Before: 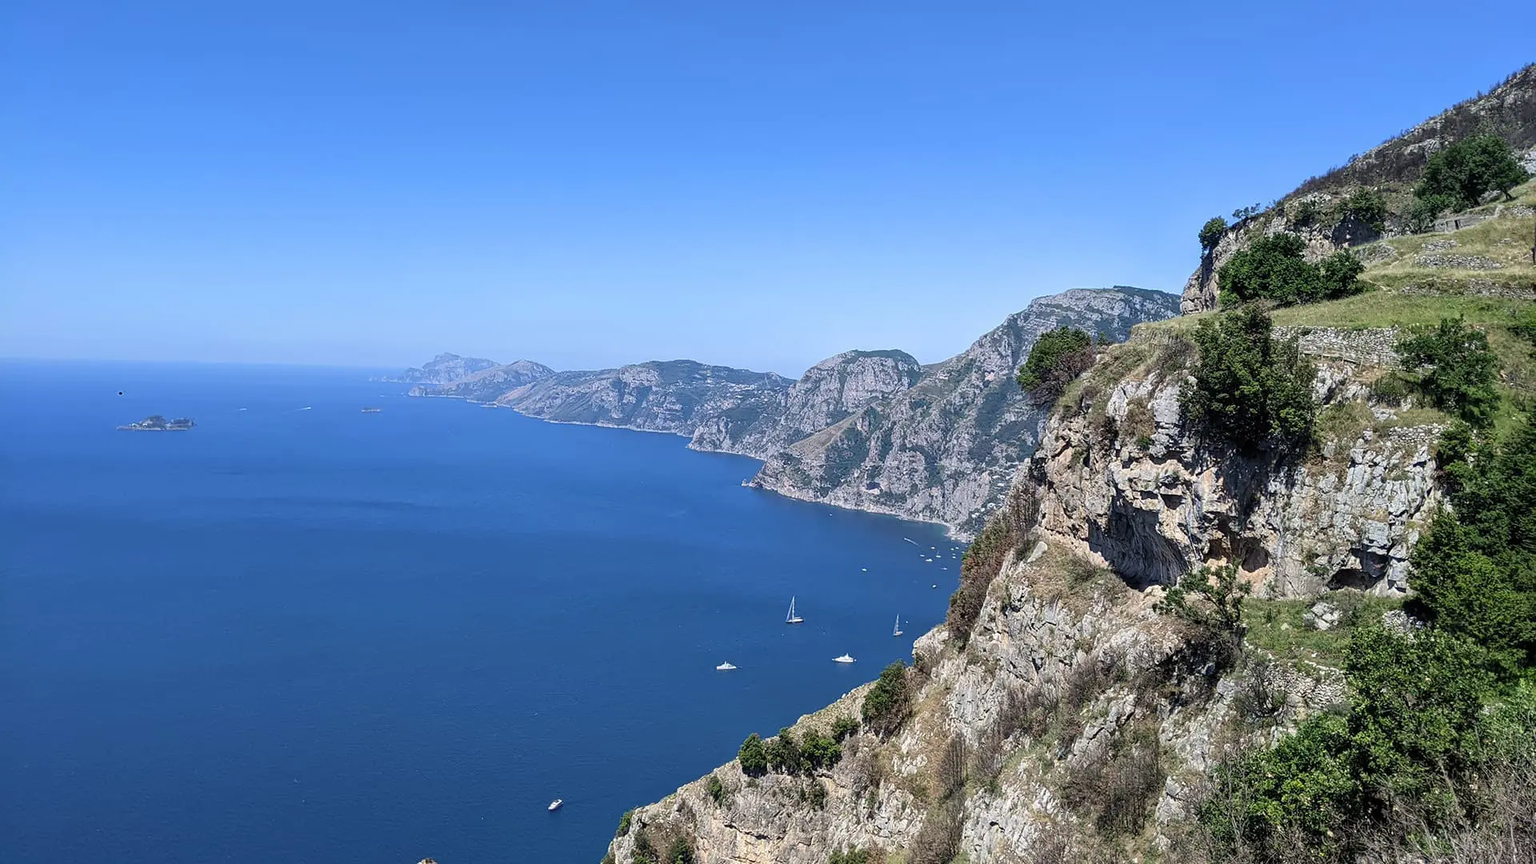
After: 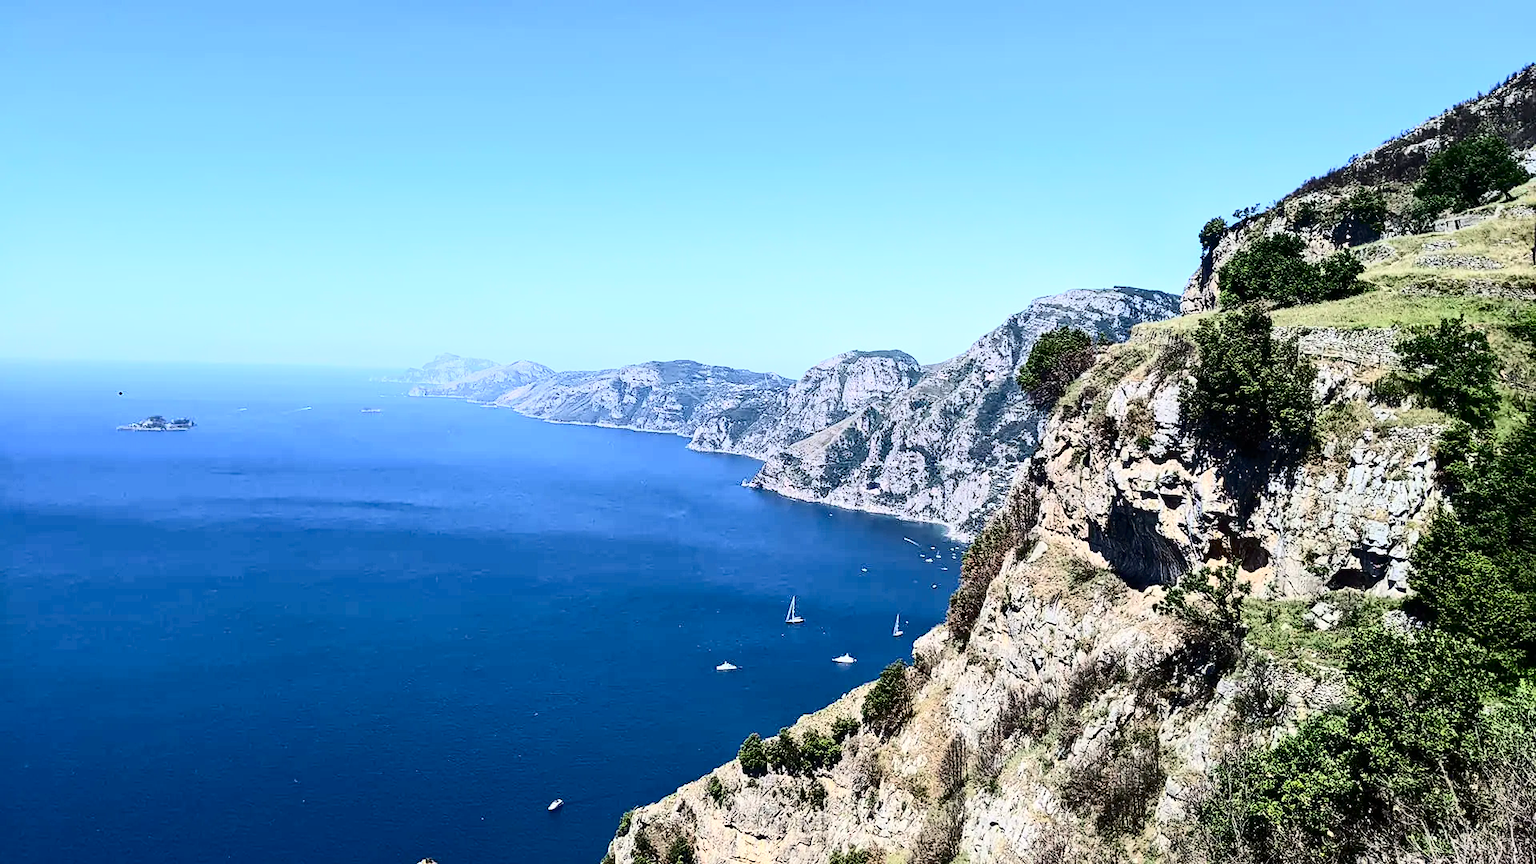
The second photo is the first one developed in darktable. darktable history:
tone curve: curves: ch0 [(0, 0) (0.003, 0.002) (0.011, 0.009) (0.025, 0.019) (0.044, 0.031) (0.069, 0.04) (0.1, 0.059) (0.136, 0.092) (0.177, 0.134) (0.224, 0.192) (0.277, 0.262) (0.335, 0.348) (0.399, 0.446) (0.468, 0.554) (0.543, 0.646) (0.623, 0.731) (0.709, 0.807) (0.801, 0.867) (0.898, 0.931) (1, 1)], color space Lab, independent channels, preserve colors none
contrast brightness saturation: contrast 0.405, brightness 0.095, saturation 0.213
